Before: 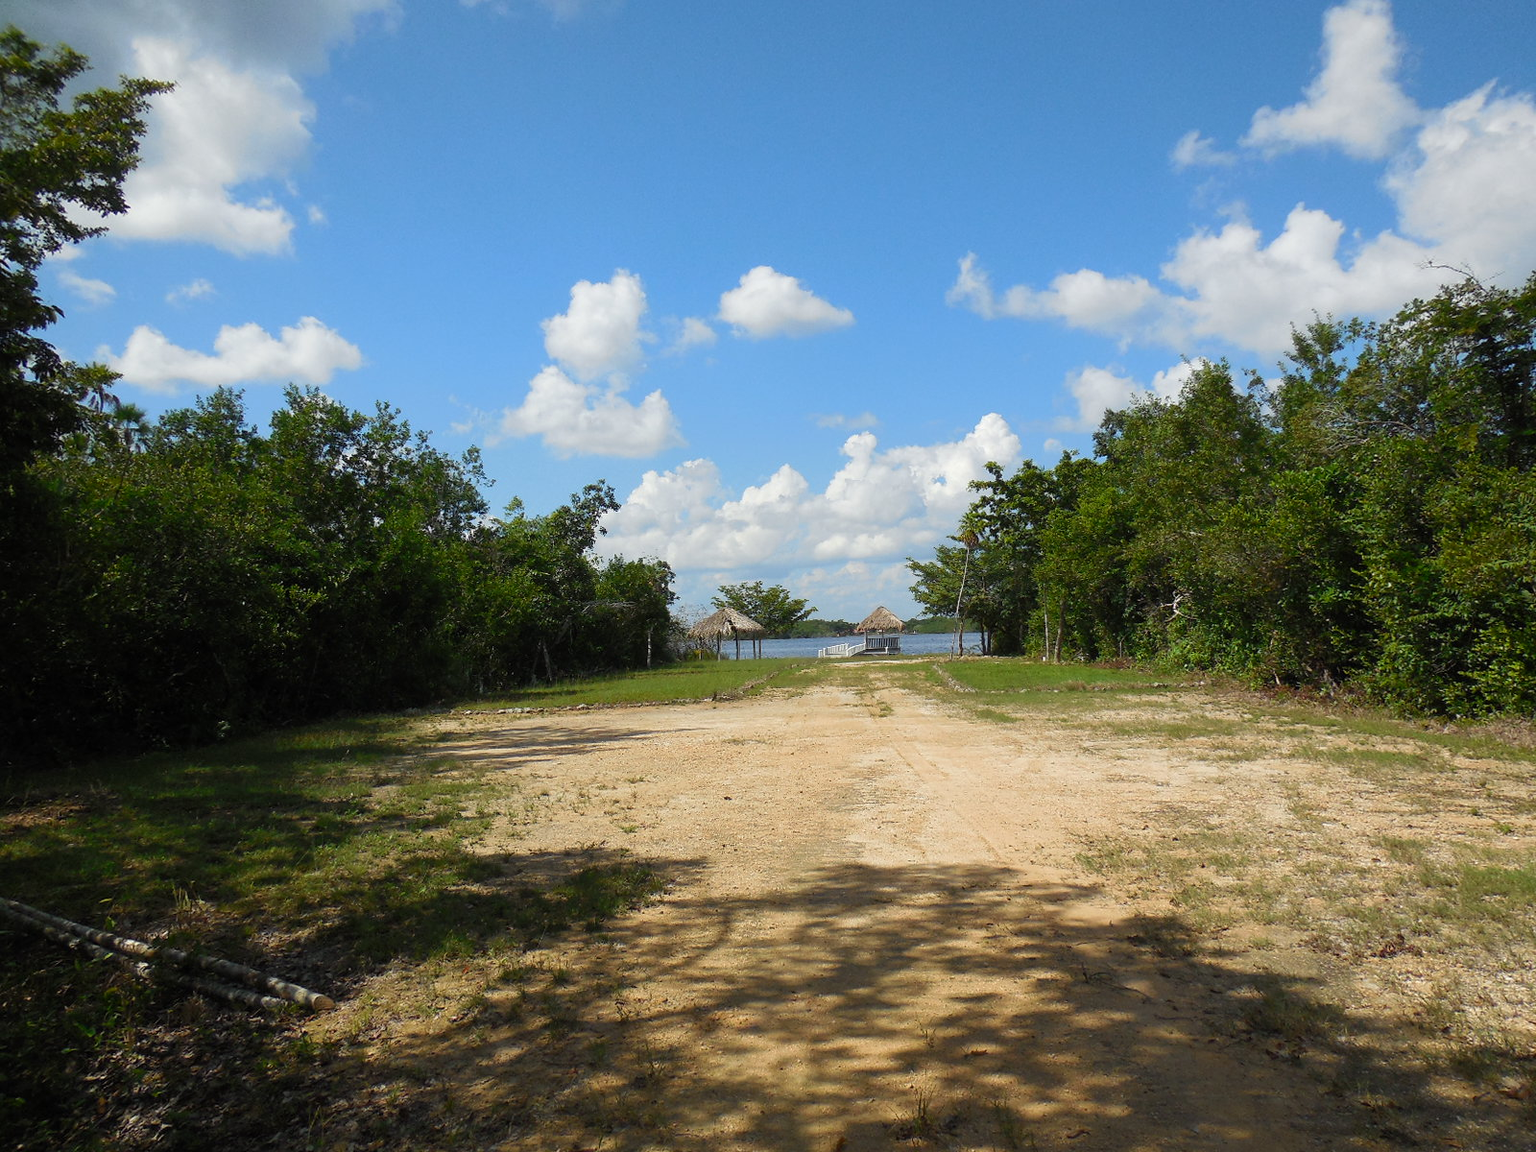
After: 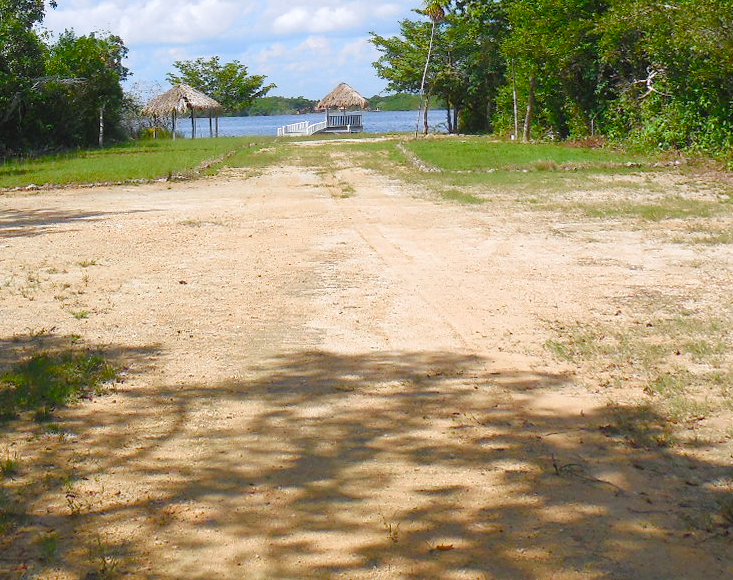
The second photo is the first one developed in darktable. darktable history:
exposure: black level correction 0, exposure 0.5 EV, compensate exposure bias true, compensate highlight preservation false
color calibration: illuminant as shot in camera, x 0.358, y 0.373, temperature 4628.91 K
crop: left 35.976%, top 45.819%, right 18.162%, bottom 5.807%
contrast brightness saturation: contrast 0.07, brightness 0.08, saturation 0.18
color balance rgb: shadows lift › chroma 1%, shadows lift › hue 113°, highlights gain › chroma 0.2%, highlights gain › hue 333°, perceptual saturation grading › global saturation 20%, perceptual saturation grading › highlights -50%, perceptual saturation grading › shadows 25%, contrast -10%
